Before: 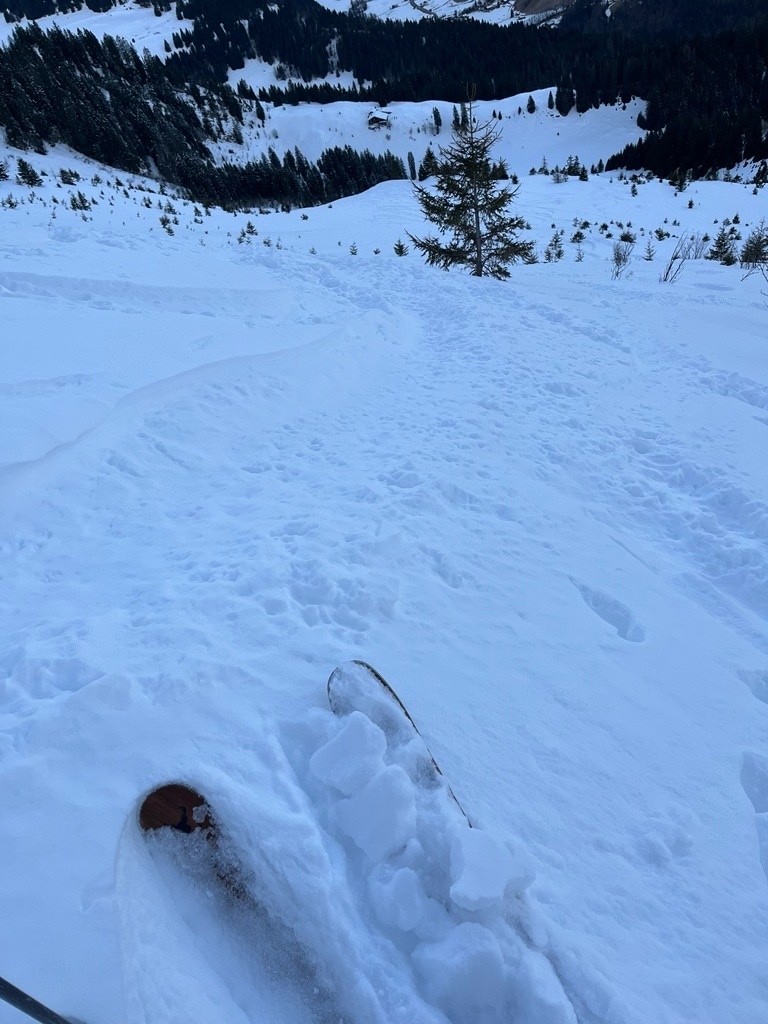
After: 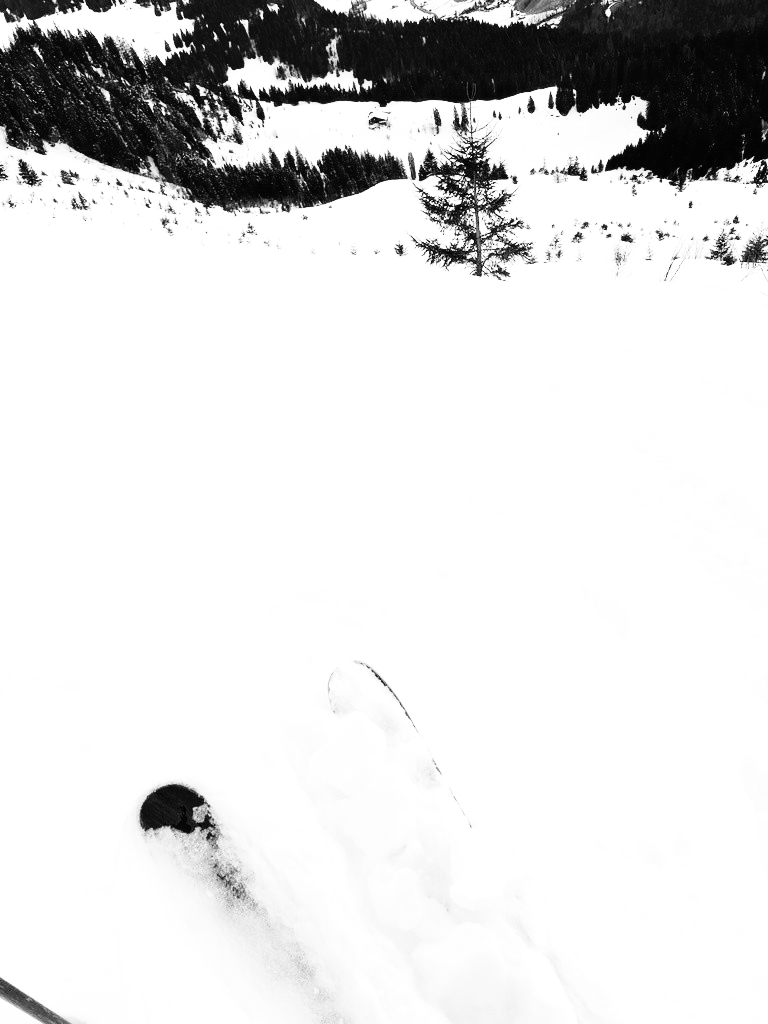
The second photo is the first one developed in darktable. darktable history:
rgb curve: curves: ch0 [(0, 0) (0.21, 0.15) (0.24, 0.21) (0.5, 0.75) (0.75, 0.96) (0.89, 0.99) (1, 1)]; ch1 [(0, 0.02) (0.21, 0.13) (0.25, 0.2) (0.5, 0.67) (0.75, 0.9) (0.89, 0.97) (1, 1)]; ch2 [(0, 0.02) (0.21, 0.13) (0.25, 0.2) (0.5, 0.67) (0.75, 0.9) (0.89, 0.97) (1, 1)], compensate middle gray true
exposure: black level correction 0, exposure 0.9 EV, compensate exposure bias true, compensate highlight preservation false
color calibration: output gray [0.25, 0.35, 0.4, 0], x 0.383, y 0.372, temperature 3905.17 K
